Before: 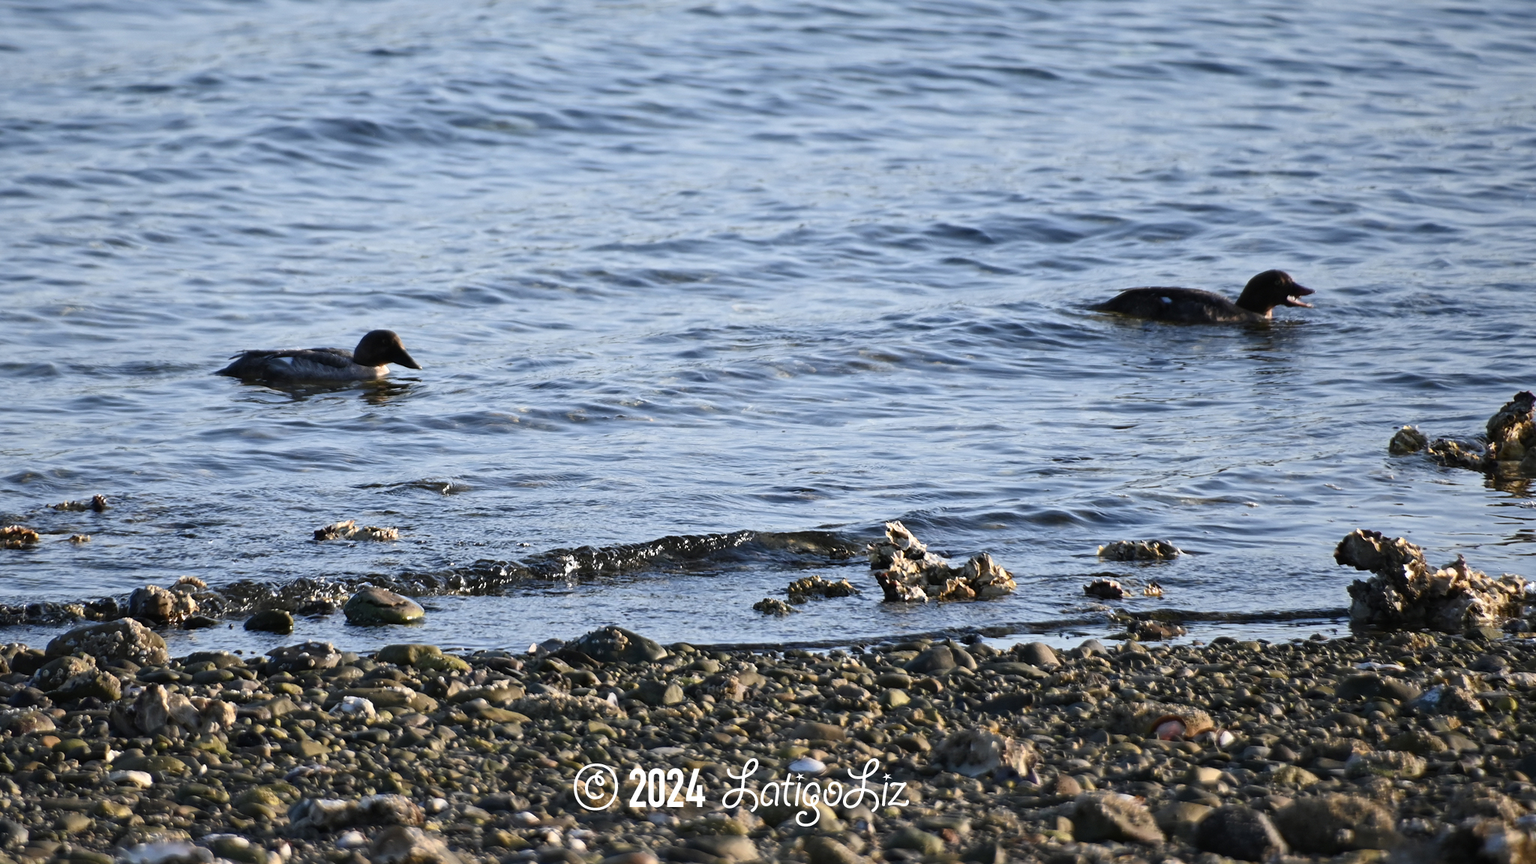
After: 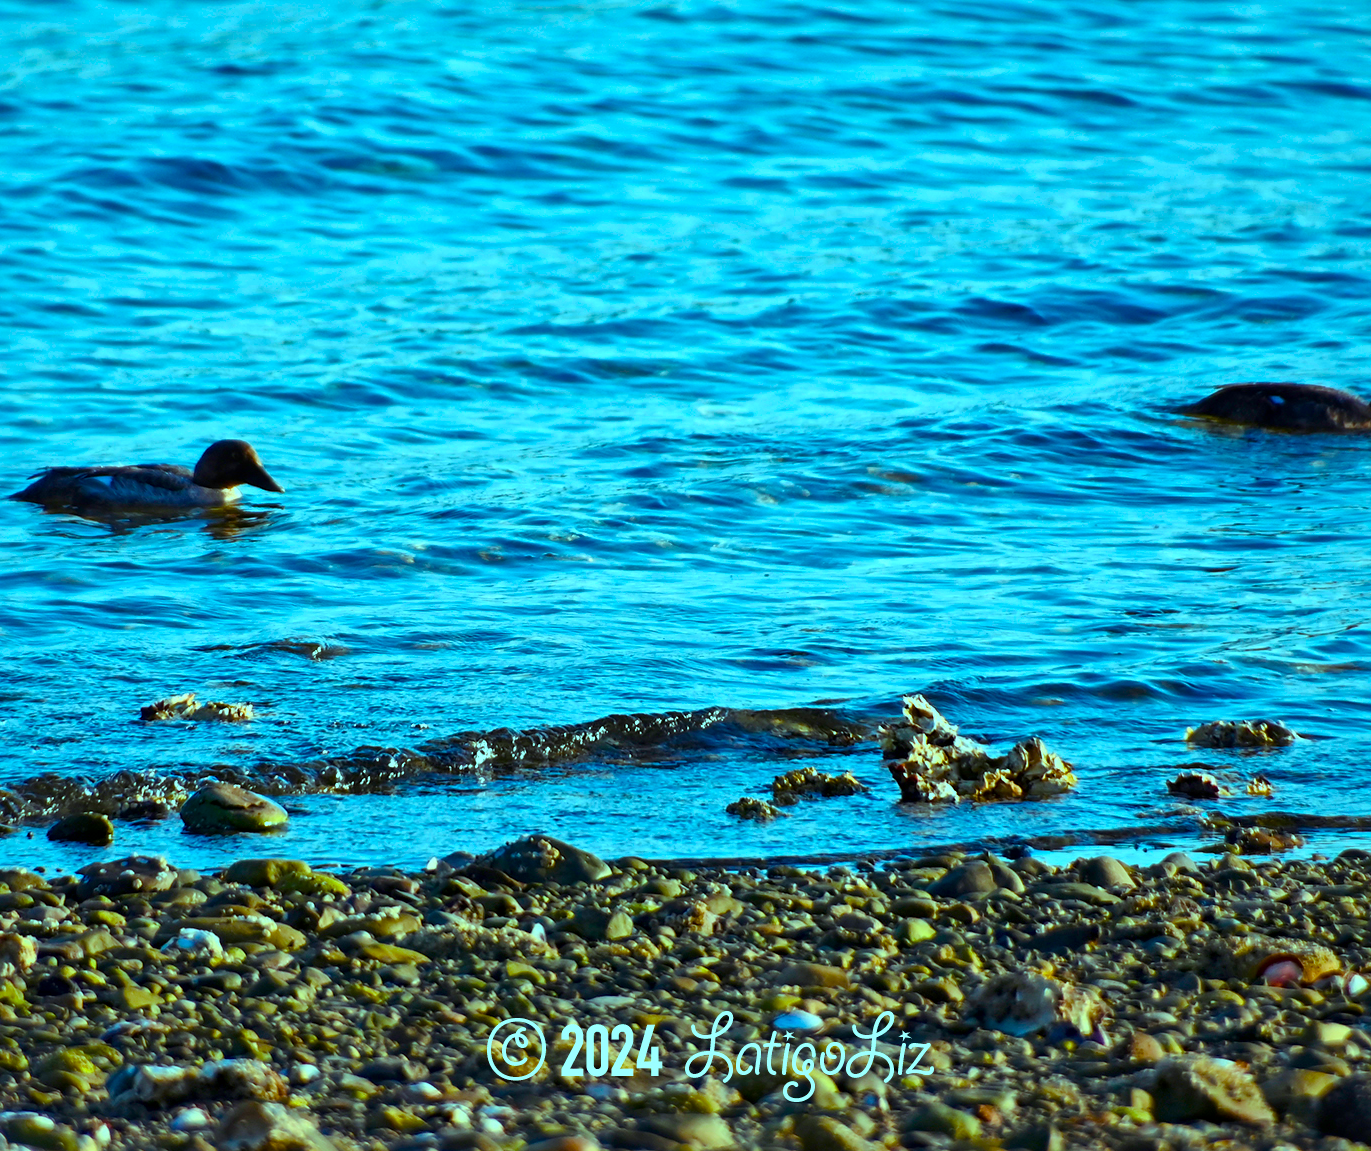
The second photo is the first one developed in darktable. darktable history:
color balance rgb: highlights gain › chroma 7.579%, highlights gain › hue 185.63°, linear chroma grading › global chroma 20.551%, perceptual saturation grading › global saturation 34.687%, perceptual saturation grading › highlights -25.657%, perceptual saturation grading › shadows 49.521%, global vibrance 50.76%
local contrast: mode bilateral grid, contrast 19, coarseness 50, detail 149%, midtone range 0.2
crop and rotate: left 13.576%, right 19.48%
